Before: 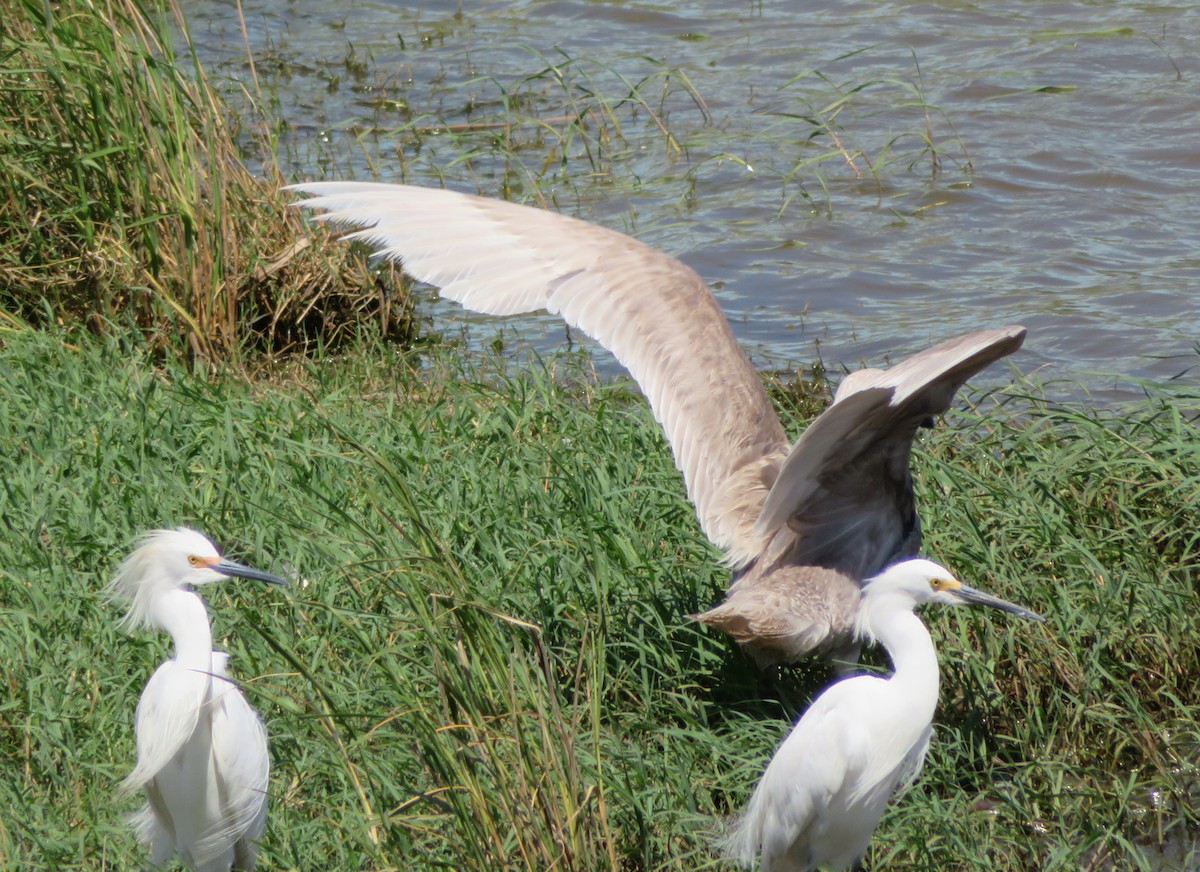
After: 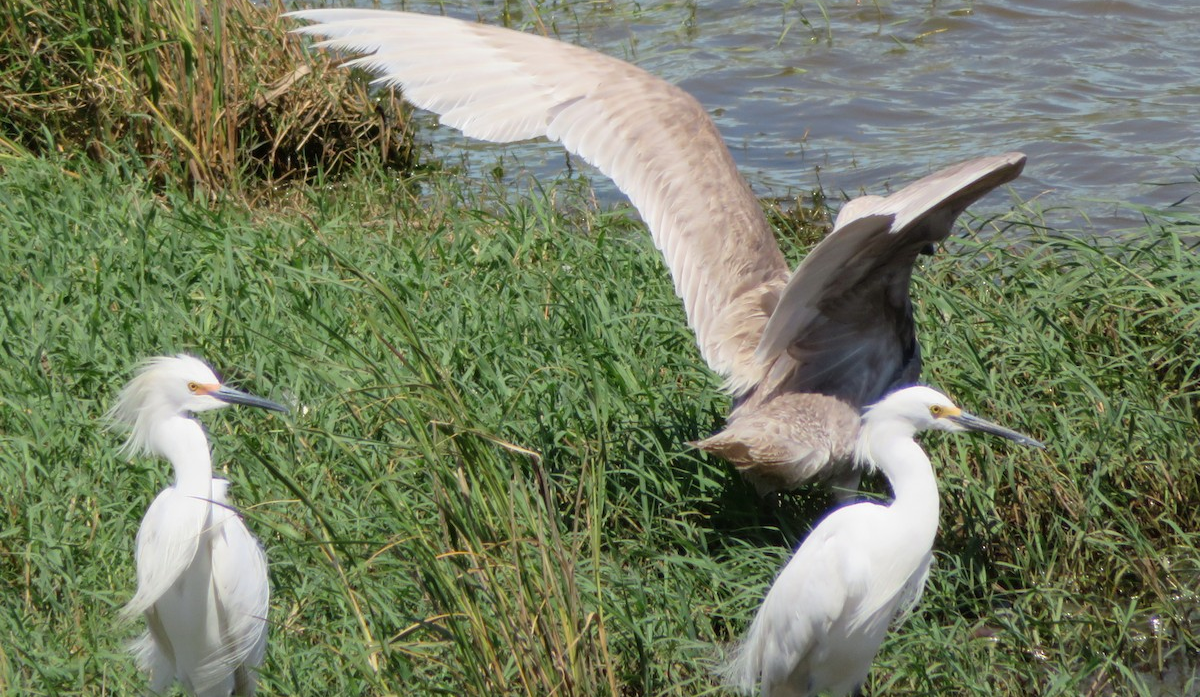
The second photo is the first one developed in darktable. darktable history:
crop and rotate: top 19.993%
